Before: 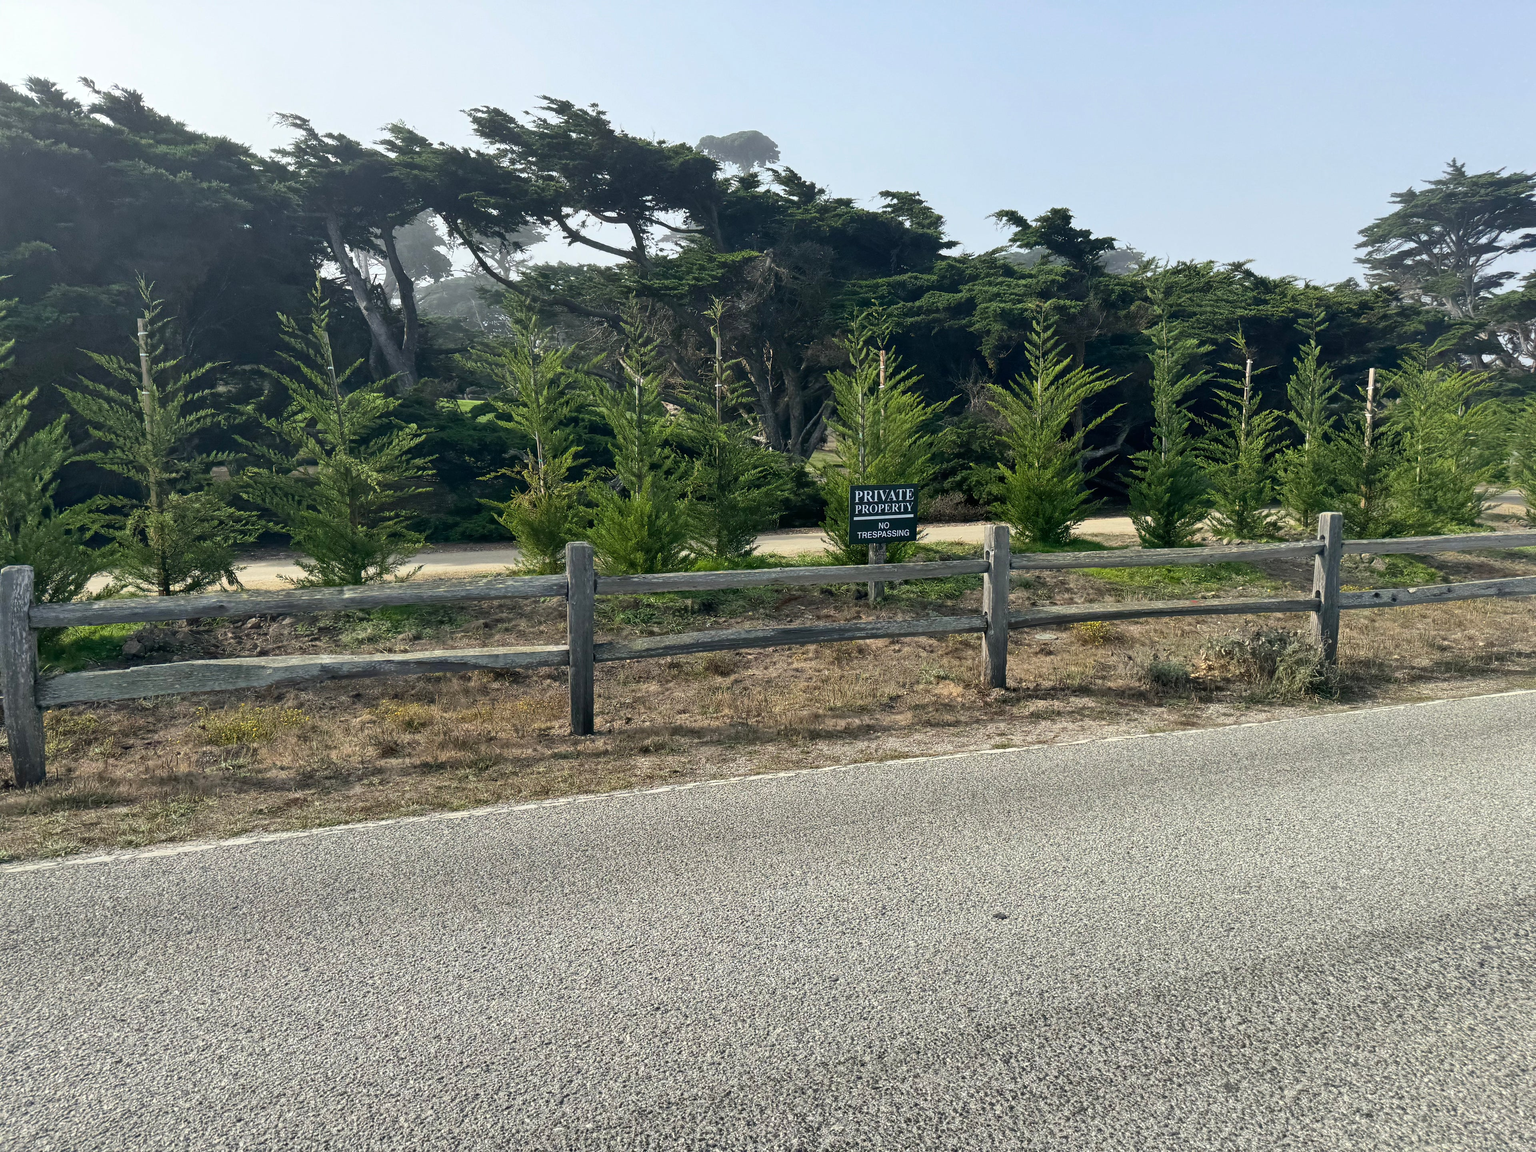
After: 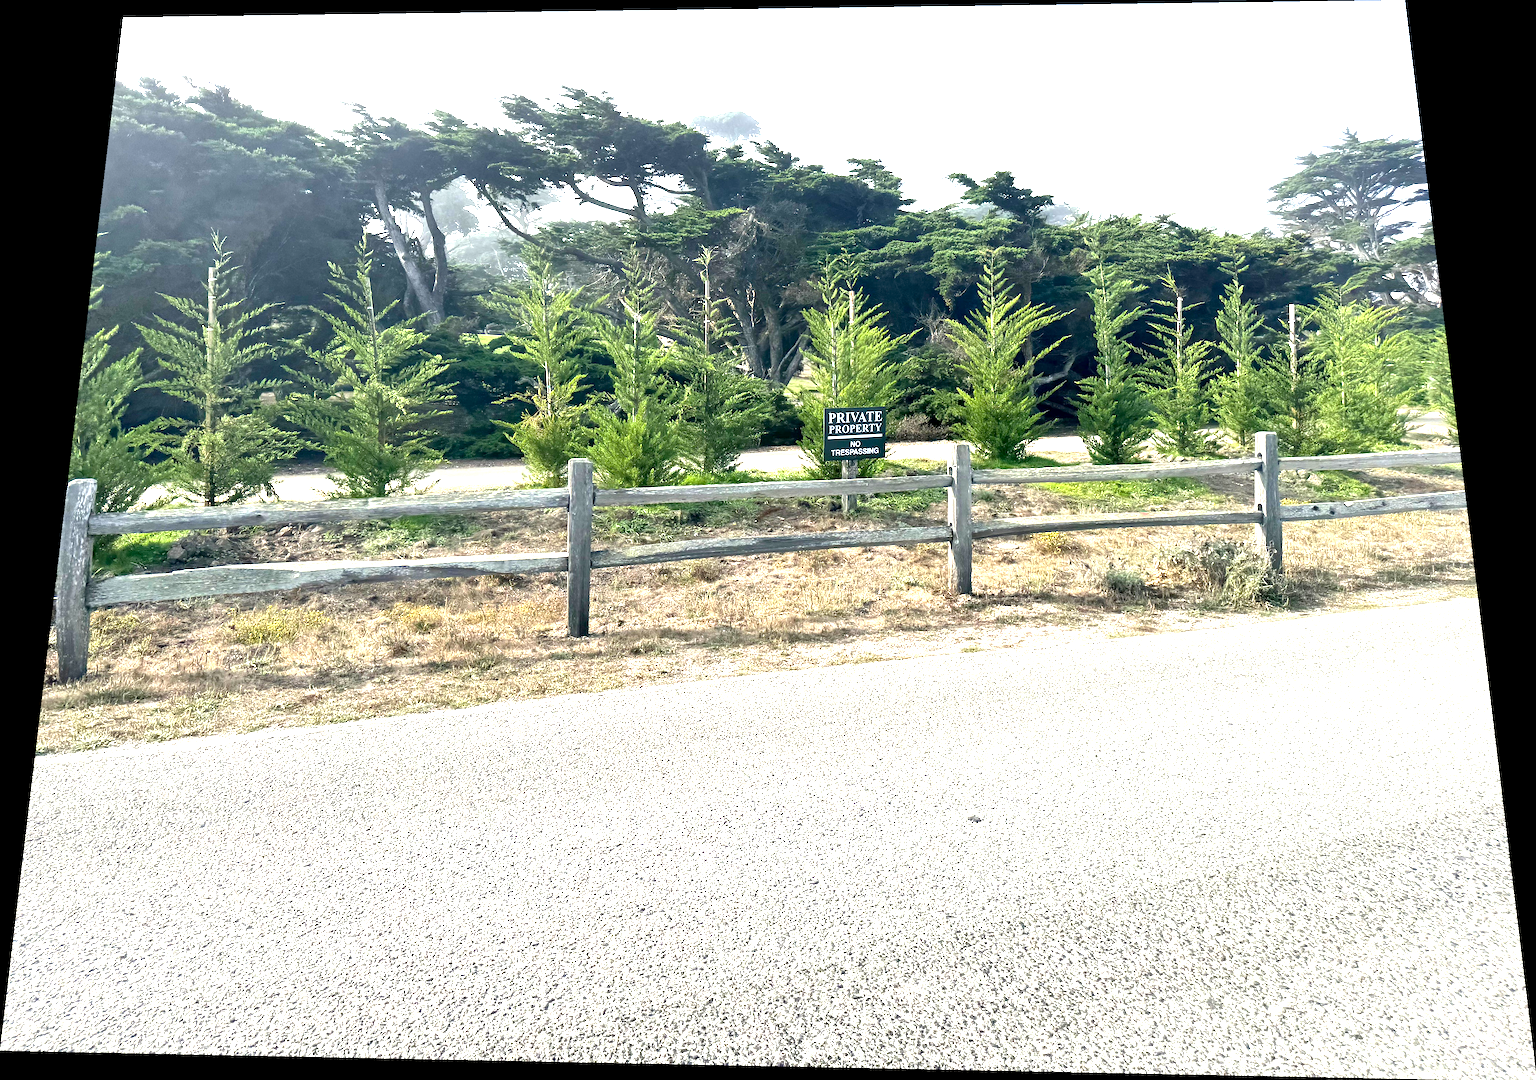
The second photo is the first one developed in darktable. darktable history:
rotate and perspective: rotation 0.128°, lens shift (vertical) -0.181, lens shift (horizontal) -0.044, shear 0.001, automatic cropping off
exposure: black level correction 0.001, exposure 1.84 EV, compensate highlight preservation false
tone equalizer: on, module defaults
